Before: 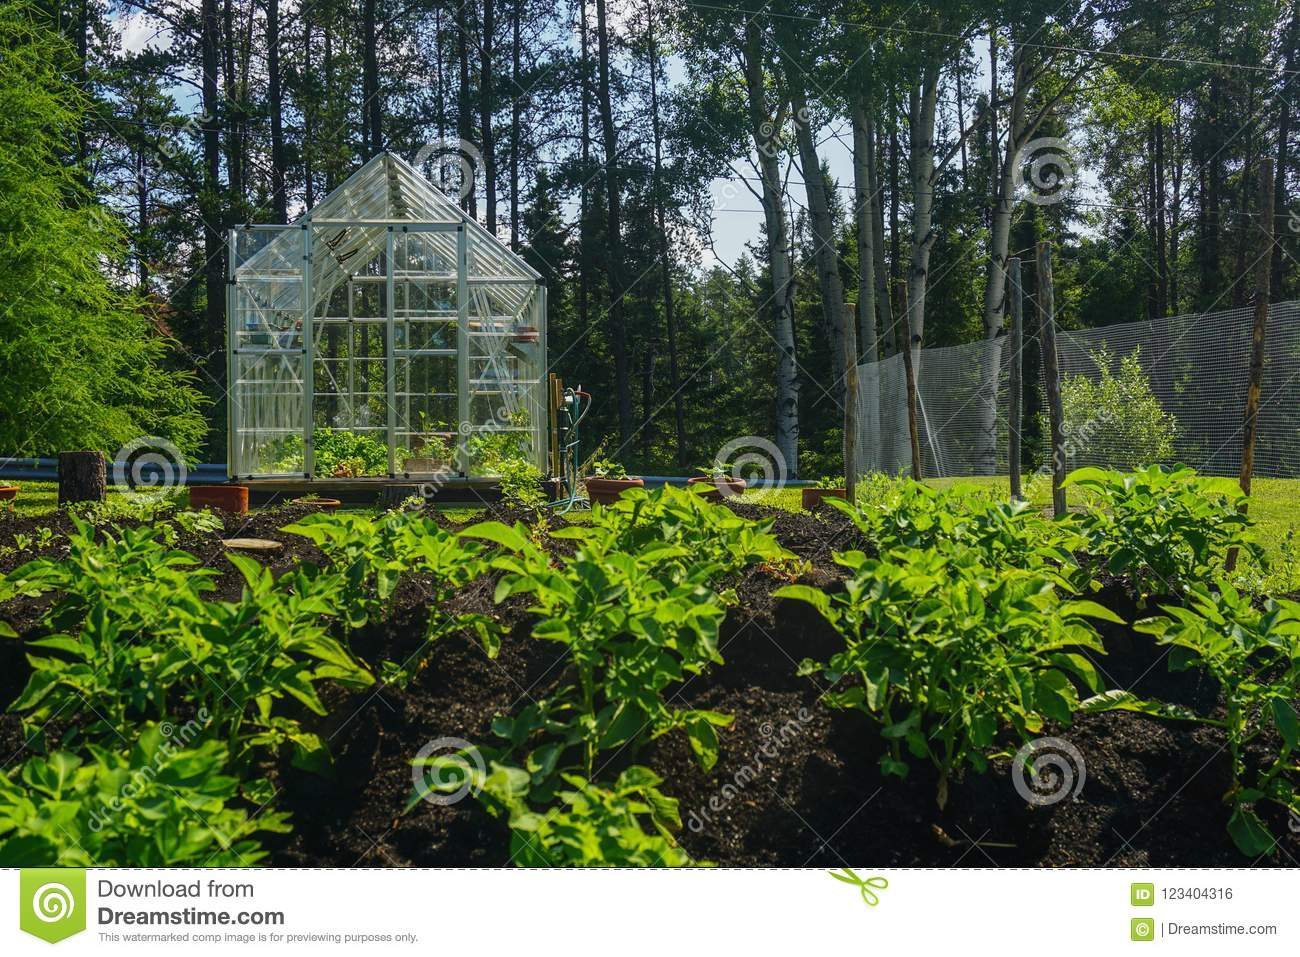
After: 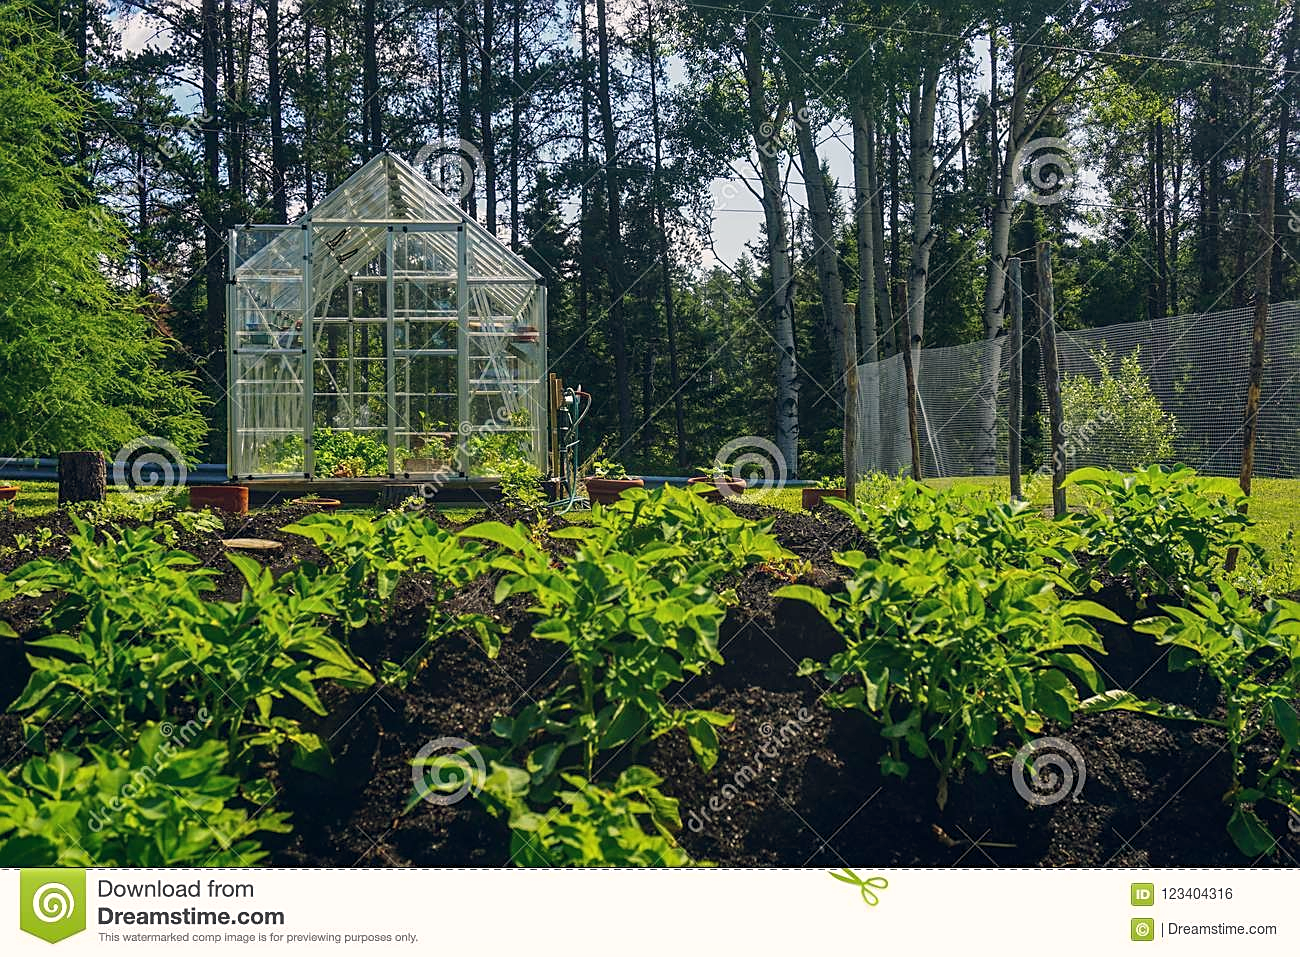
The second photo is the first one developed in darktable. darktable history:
shadows and highlights: shadows 37.27, highlights -28.18, soften with gaussian
color balance rgb: shadows lift › hue 87.51°, highlights gain › chroma 1.62%, highlights gain › hue 55.1°, global offset › chroma 0.06%, global offset › hue 253.66°, linear chroma grading › global chroma 0.5%
sharpen: on, module defaults
